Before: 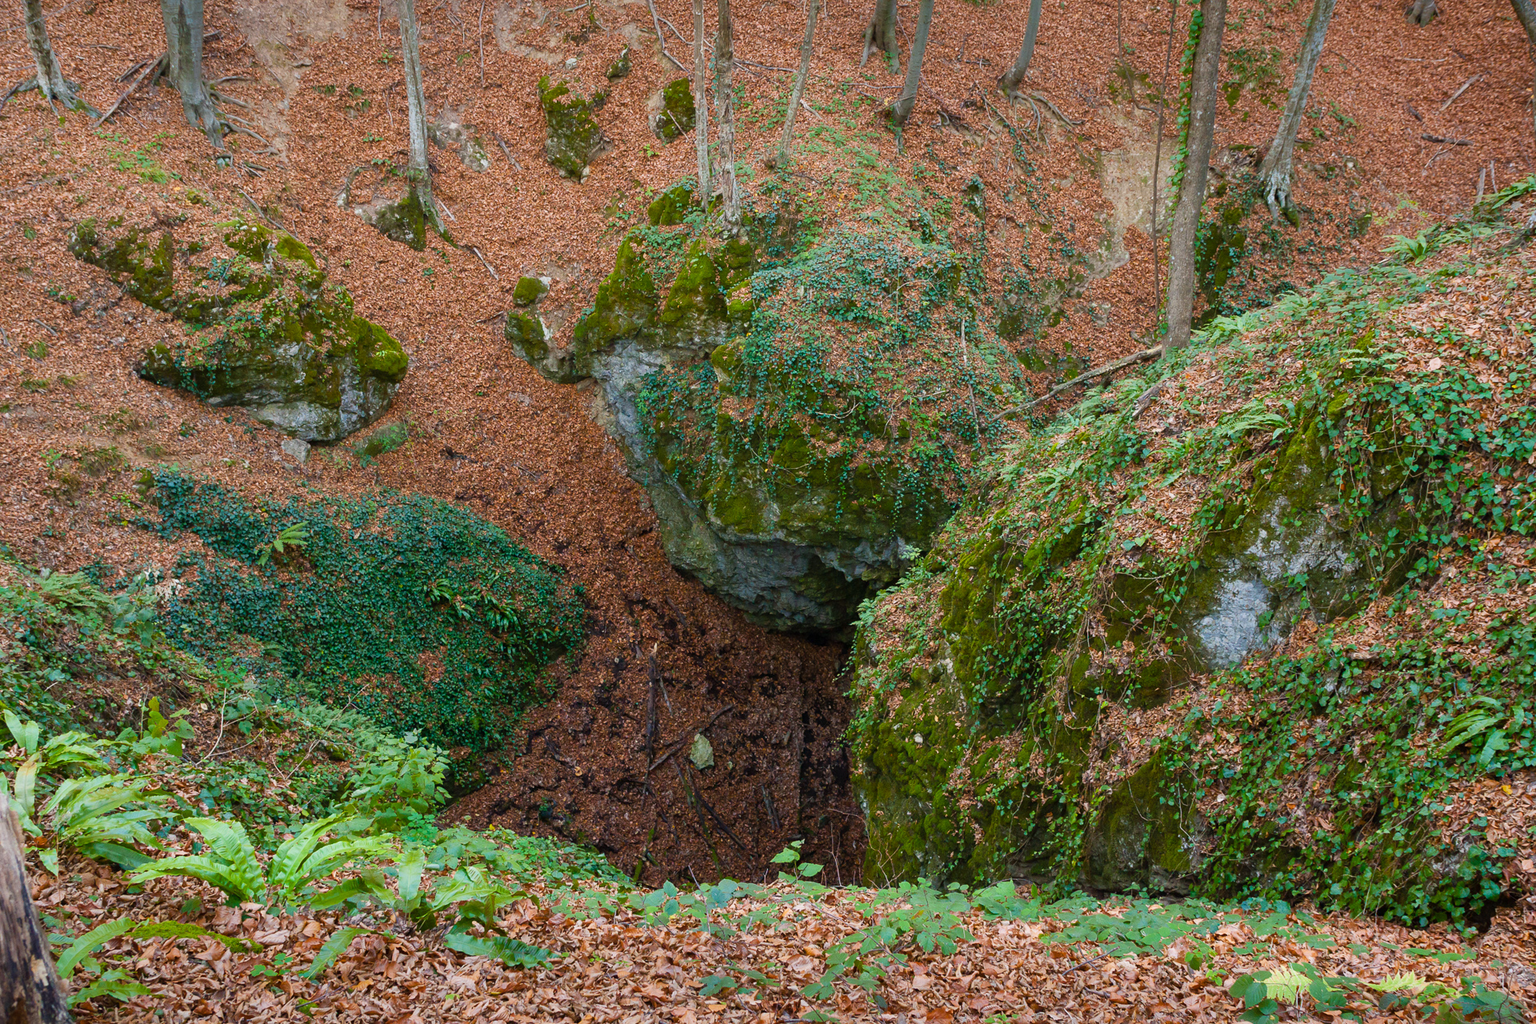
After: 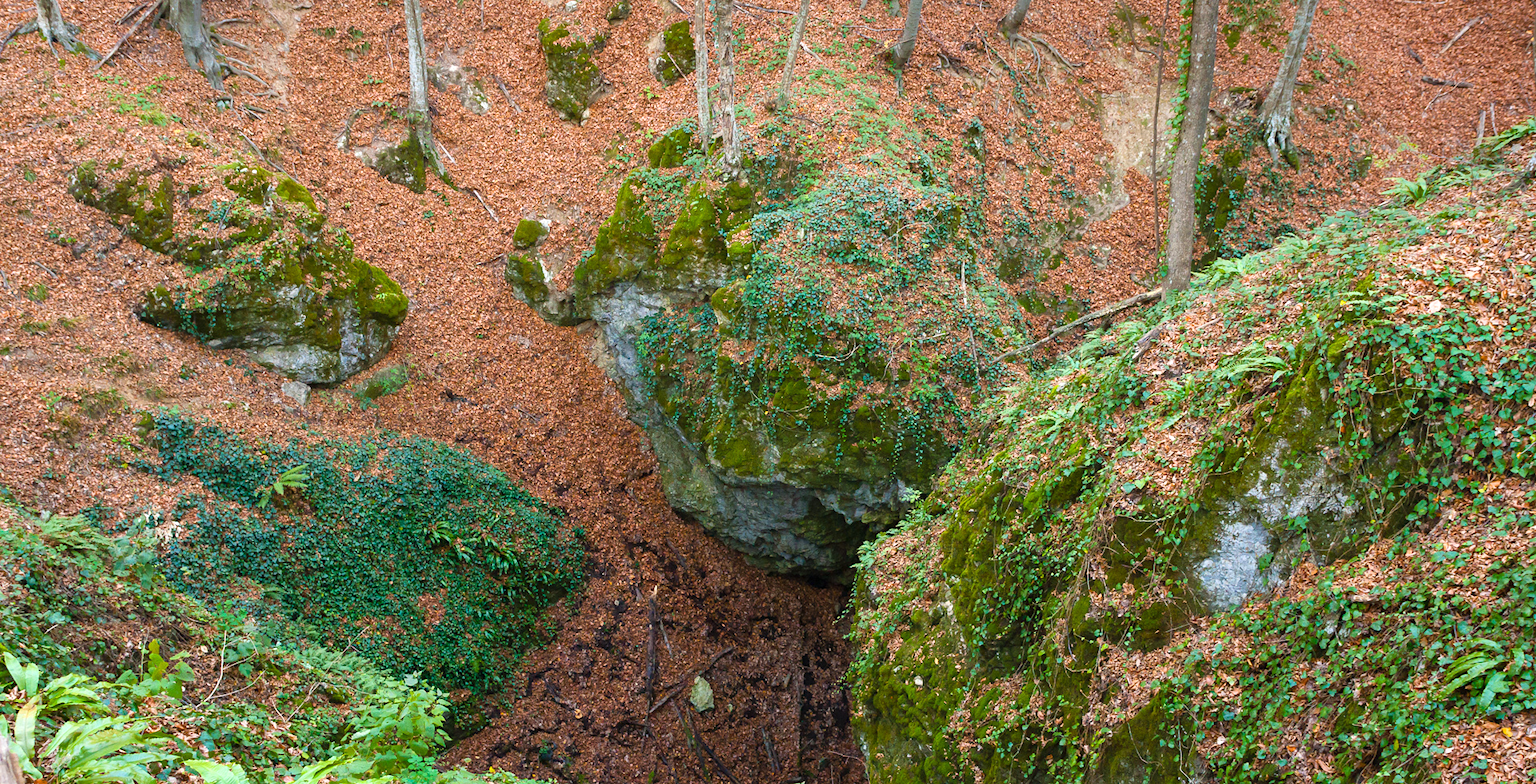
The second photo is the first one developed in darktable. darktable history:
crop: top 5.667%, bottom 17.637%
exposure: exposure 0.556 EV, compensate highlight preservation false
